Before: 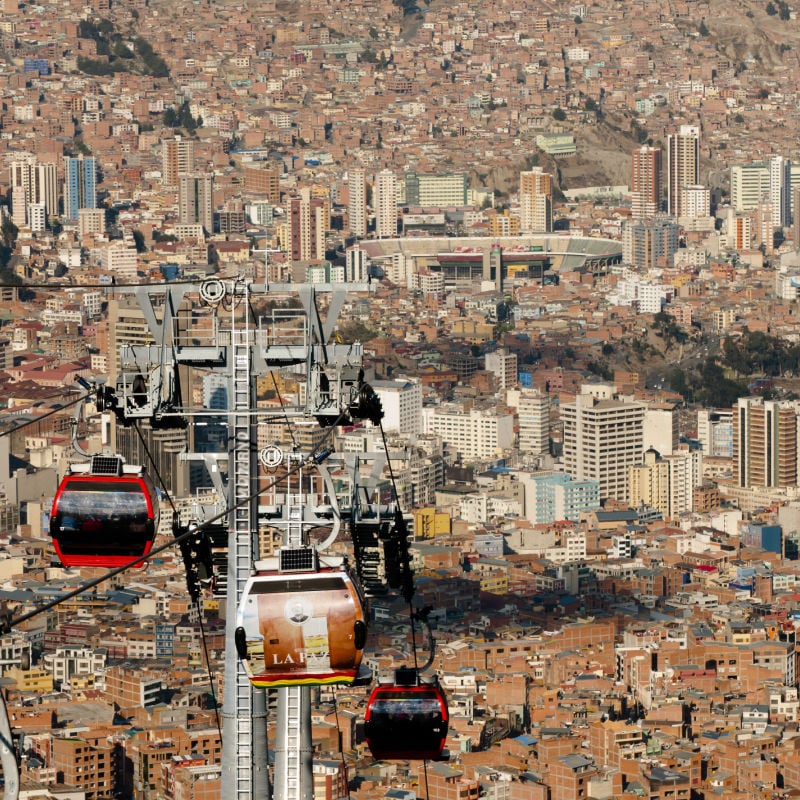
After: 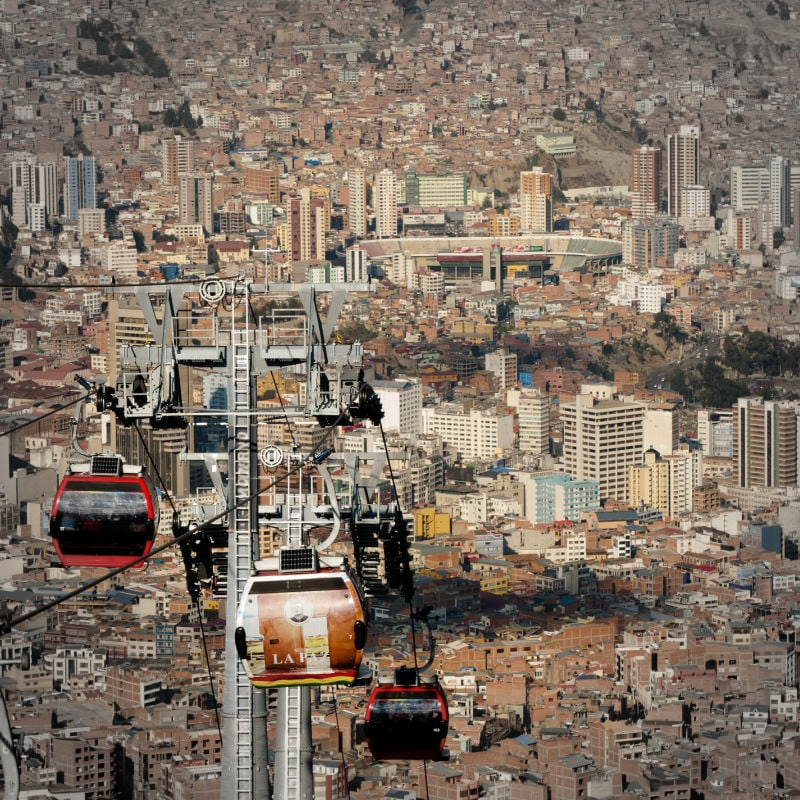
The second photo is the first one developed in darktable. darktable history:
vignetting: fall-off start 66.96%, brightness -0.448, saturation -0.686, width/height ratio 1.016
